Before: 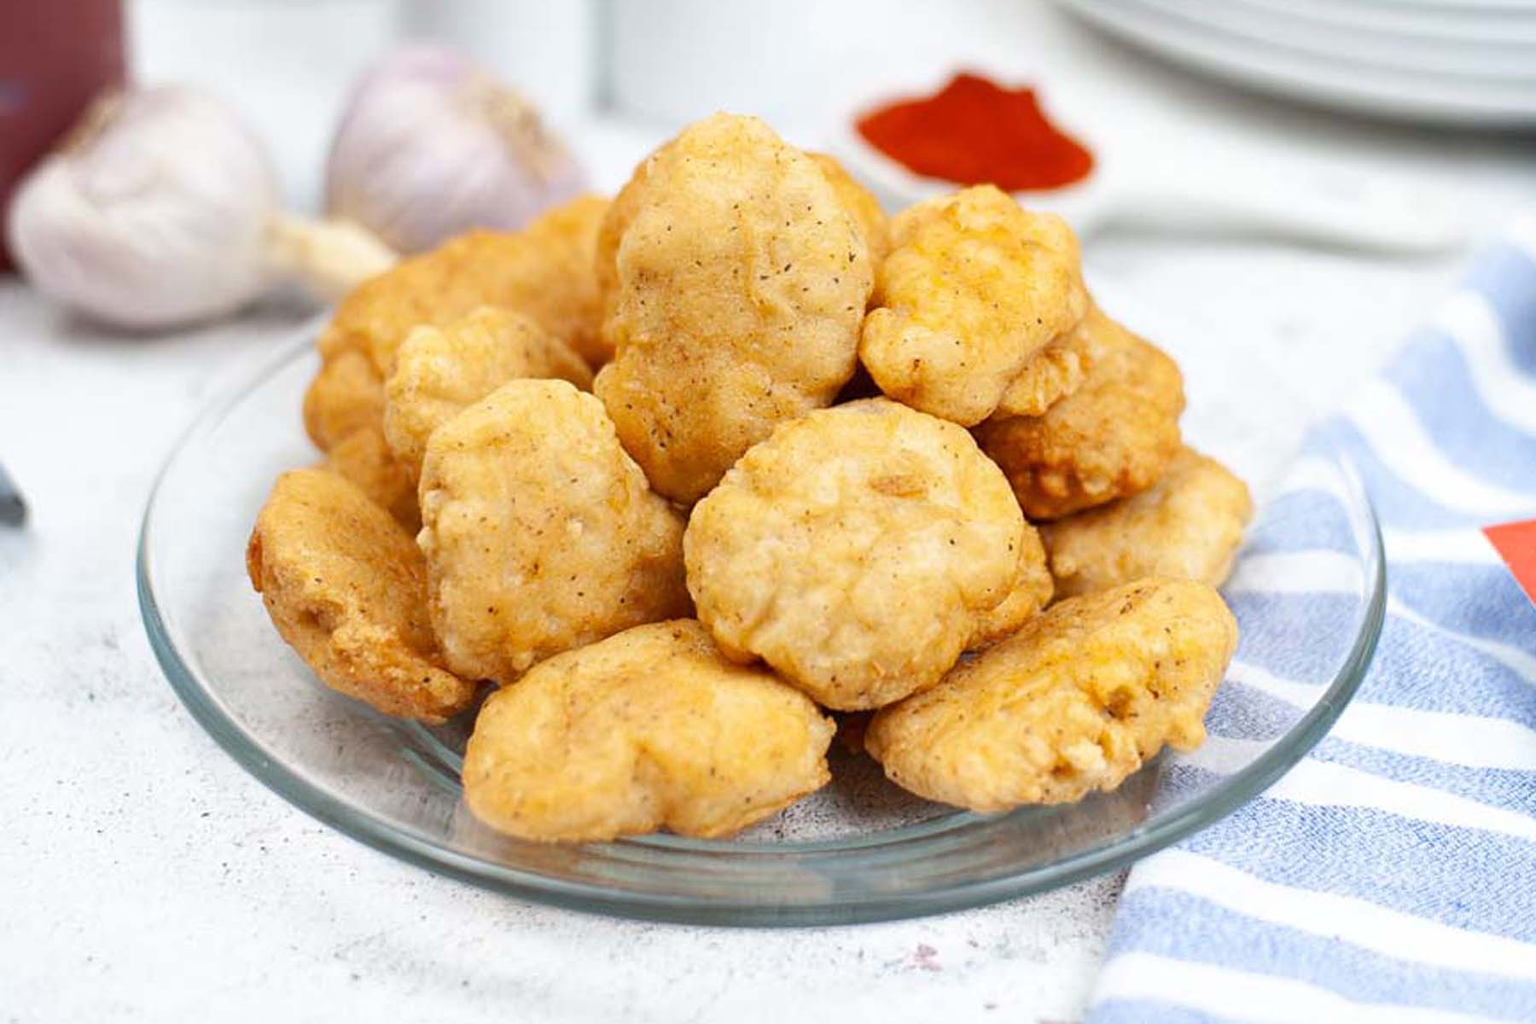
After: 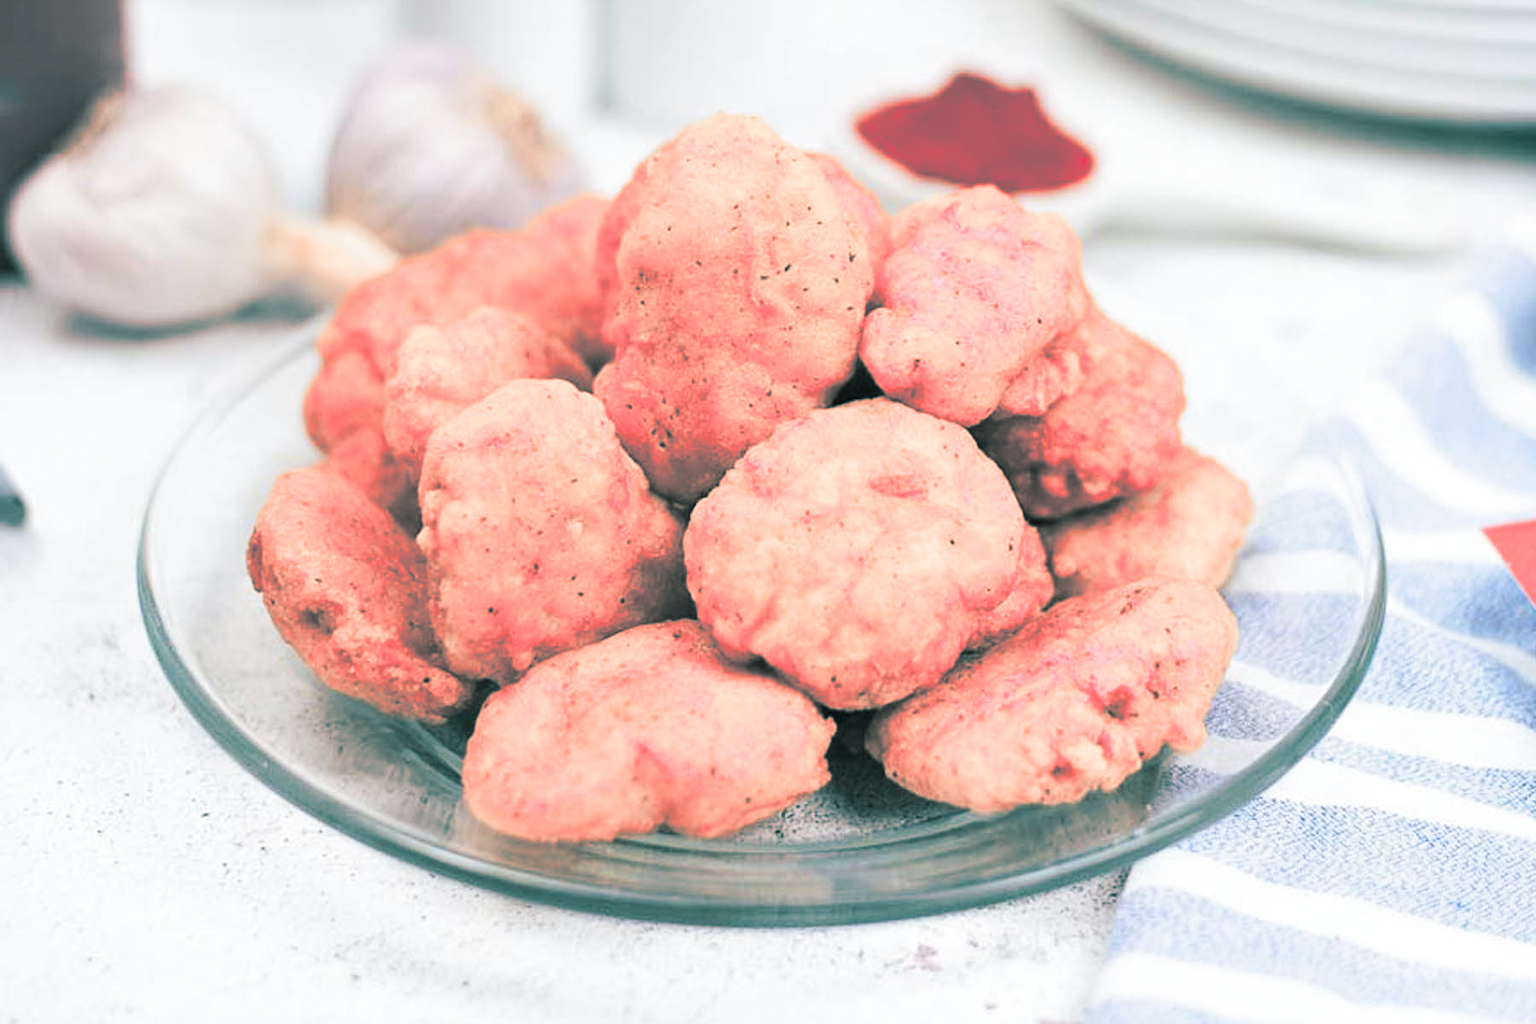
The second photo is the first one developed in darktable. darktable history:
split-toning: shadows › hue 183.6°, shadows › saturation 0.52, highlights › hue 0°, highlights › saturation 0
tone curve: curves: ch0 [(0.016, 0.023) (0.248, 0.252) (0.732, 0.797) (1, 1)], color space Lab, linked channels, preserve colors none
grain: coarseness 0.81 ISO, strength 1.34%, mid-tones bias 0%
contrast brightness saturation: saturation -0.17
color zones: curves: ch2 [(0, 0.488) (0.143, 0.417) (0.286, 0.212) (0.429, 0.179) (0.571, 0.154) (0.714, 0.415) (0.857, 0.495) (1, 0.488)]
